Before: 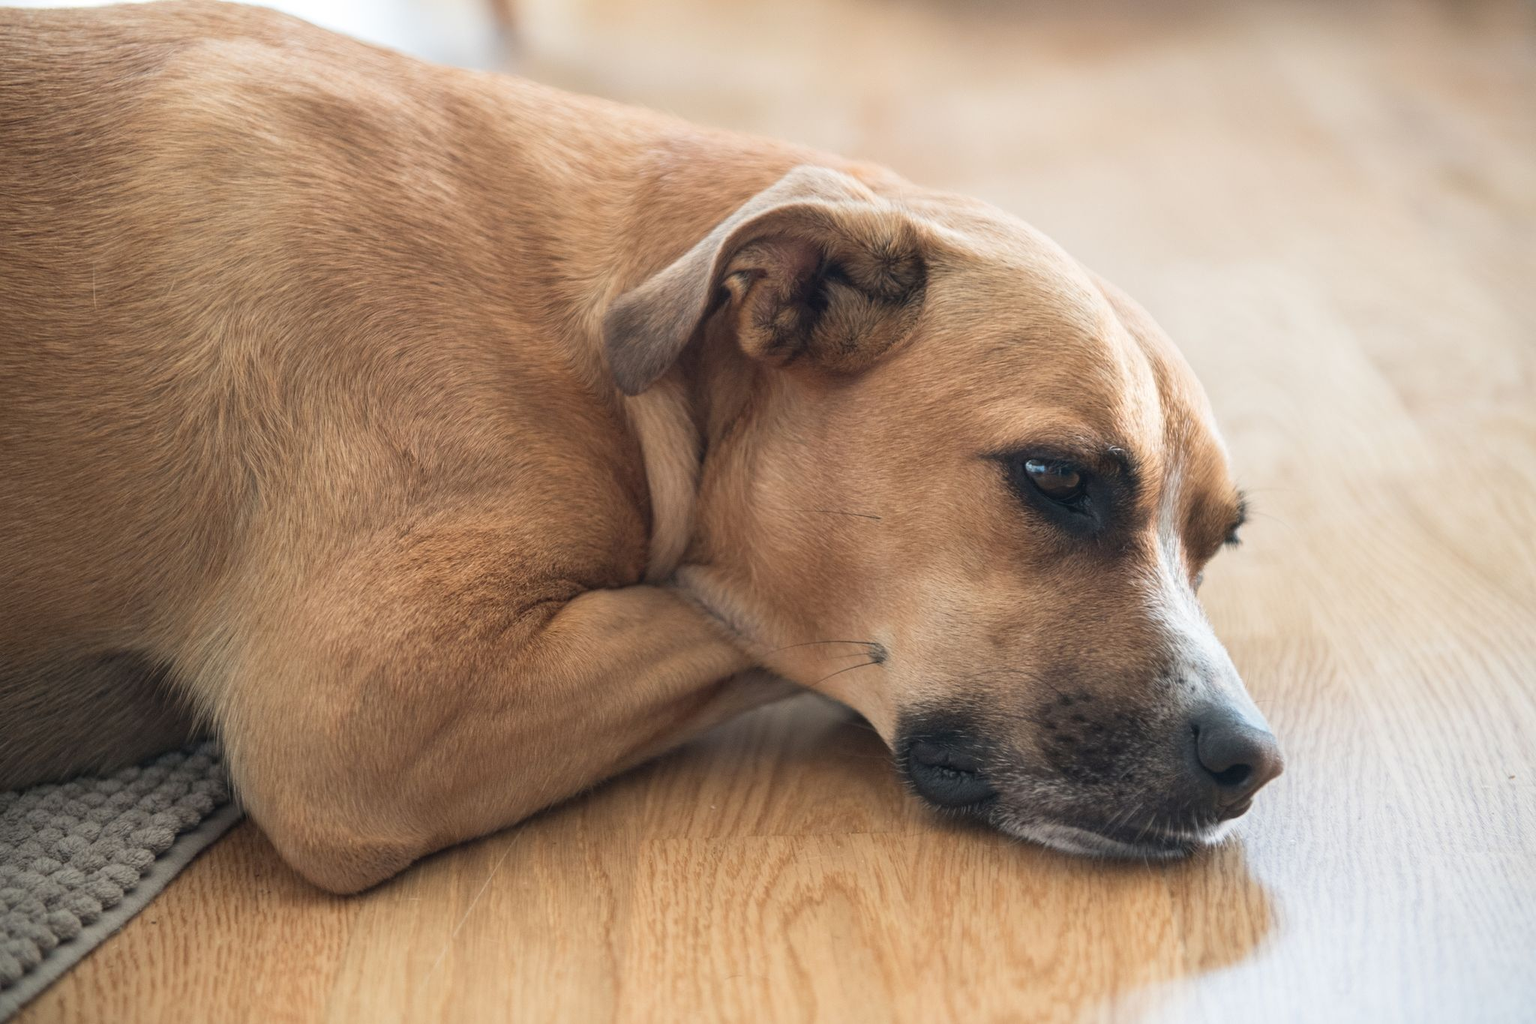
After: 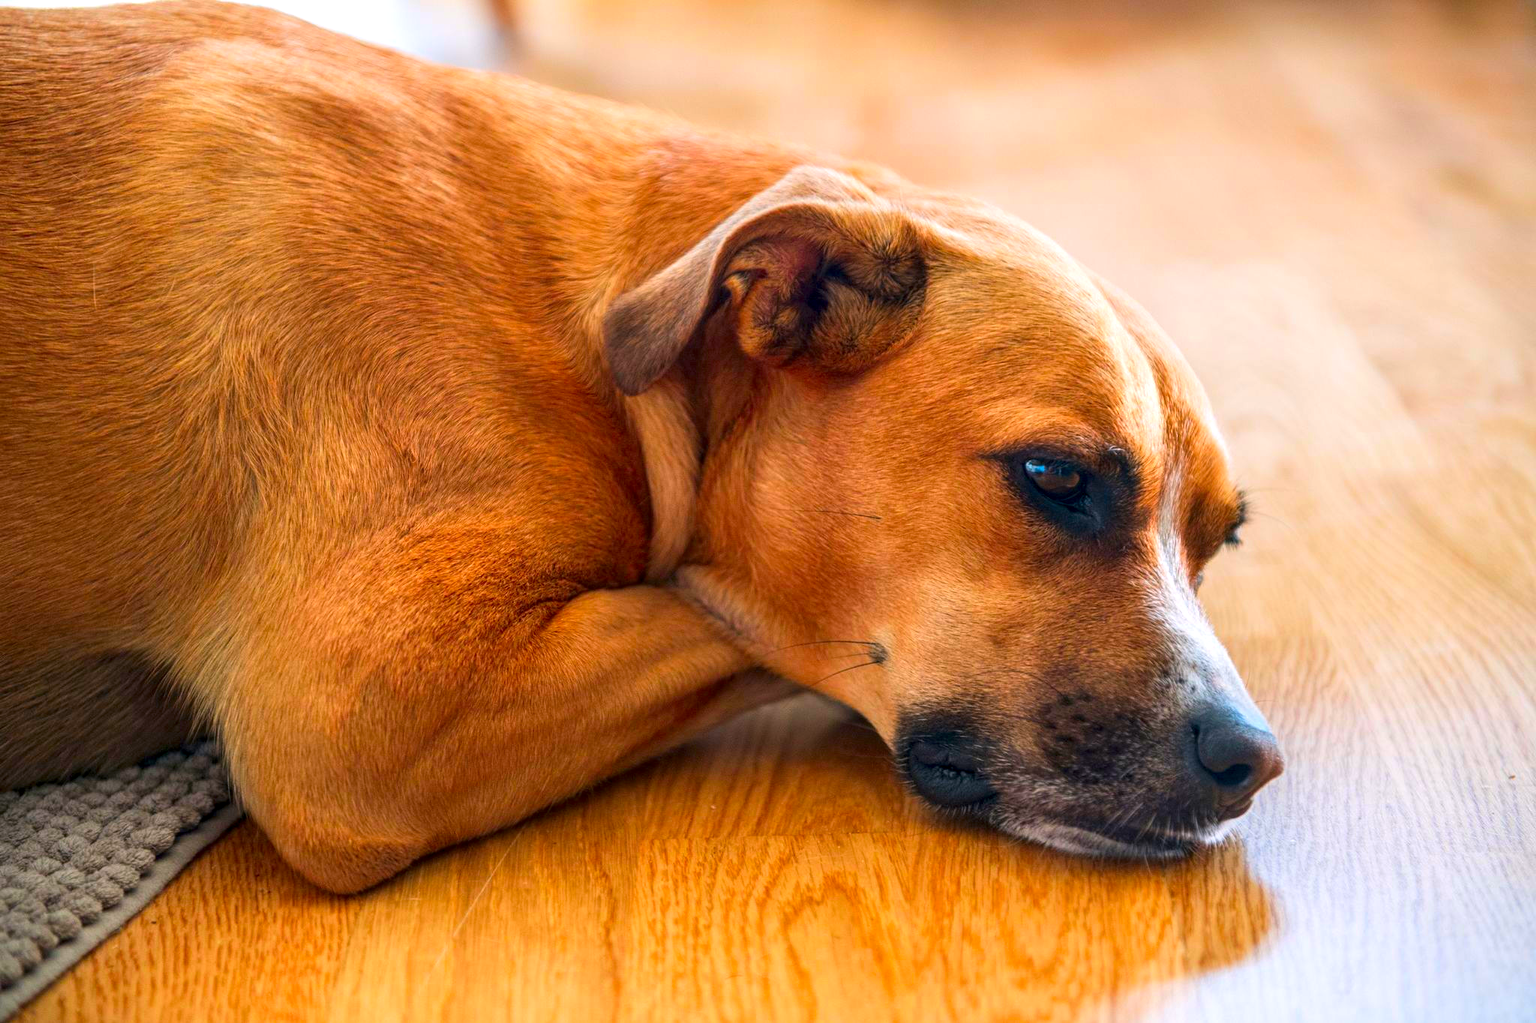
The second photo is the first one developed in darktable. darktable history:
color correction: highlights a* 1.59, highlights b* -1.7, saturation 2.48
local contrast: detail 144%
